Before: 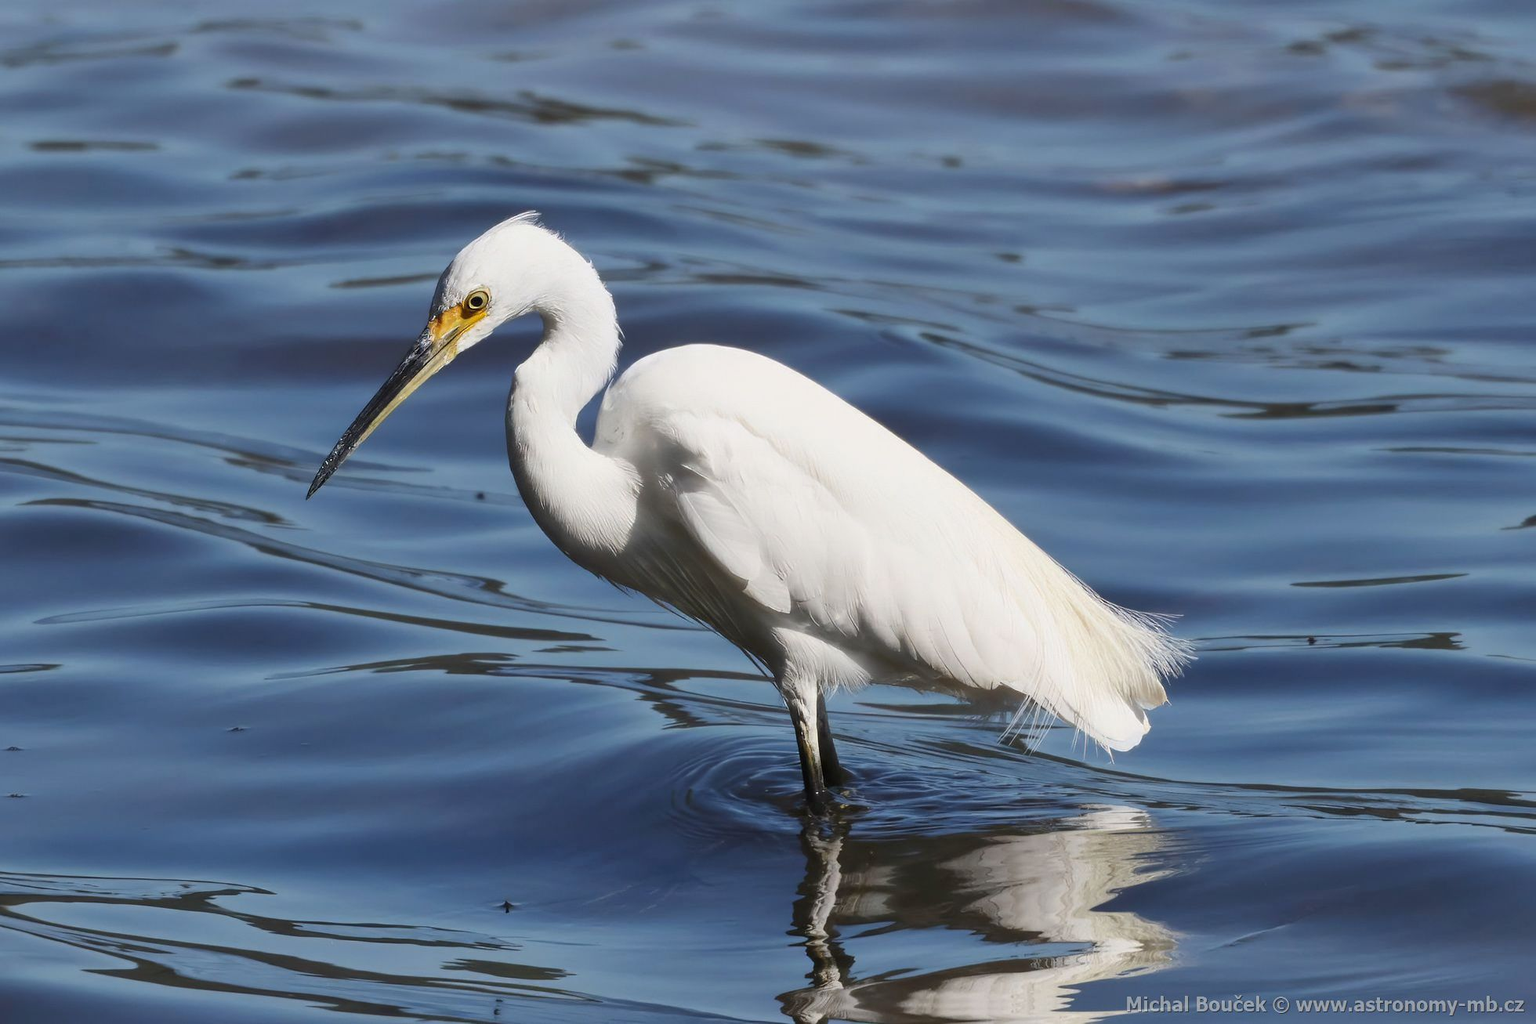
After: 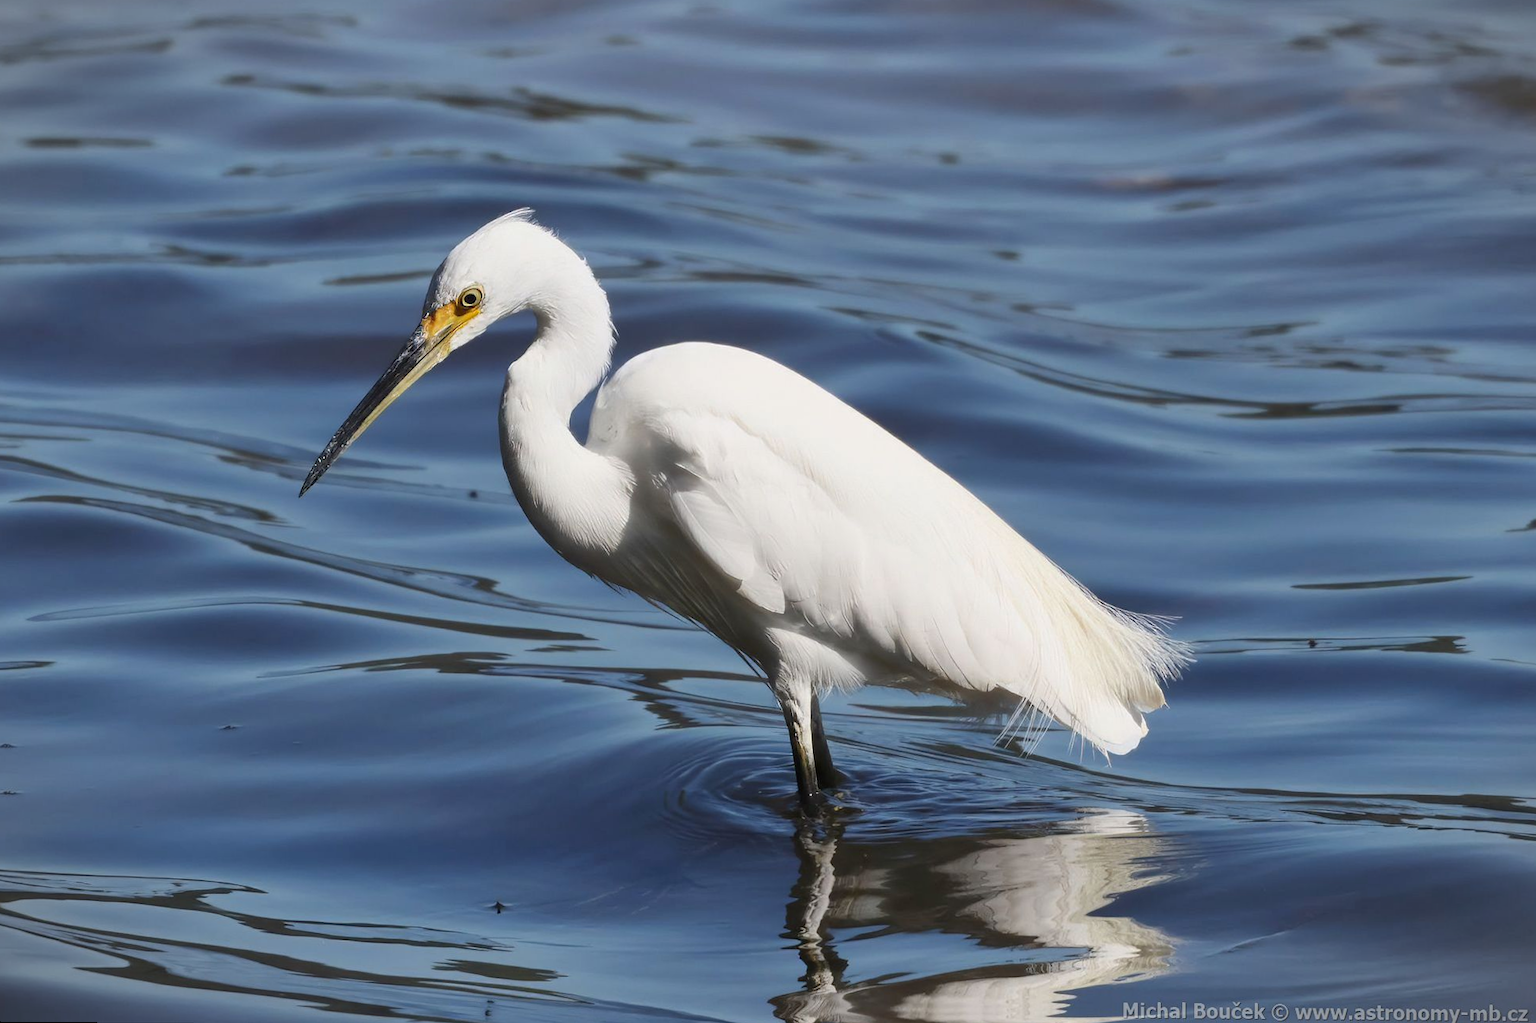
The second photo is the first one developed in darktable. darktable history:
rotate and perspective: rotation 0.192°, lens shift (horizontal) -0.015, crop left 0.005, crop right 0.996, crop top 0.006, crop bottom 0.99
vignetting: fall-off start 100%, brightness -0.282, width/height ratio 1.31
